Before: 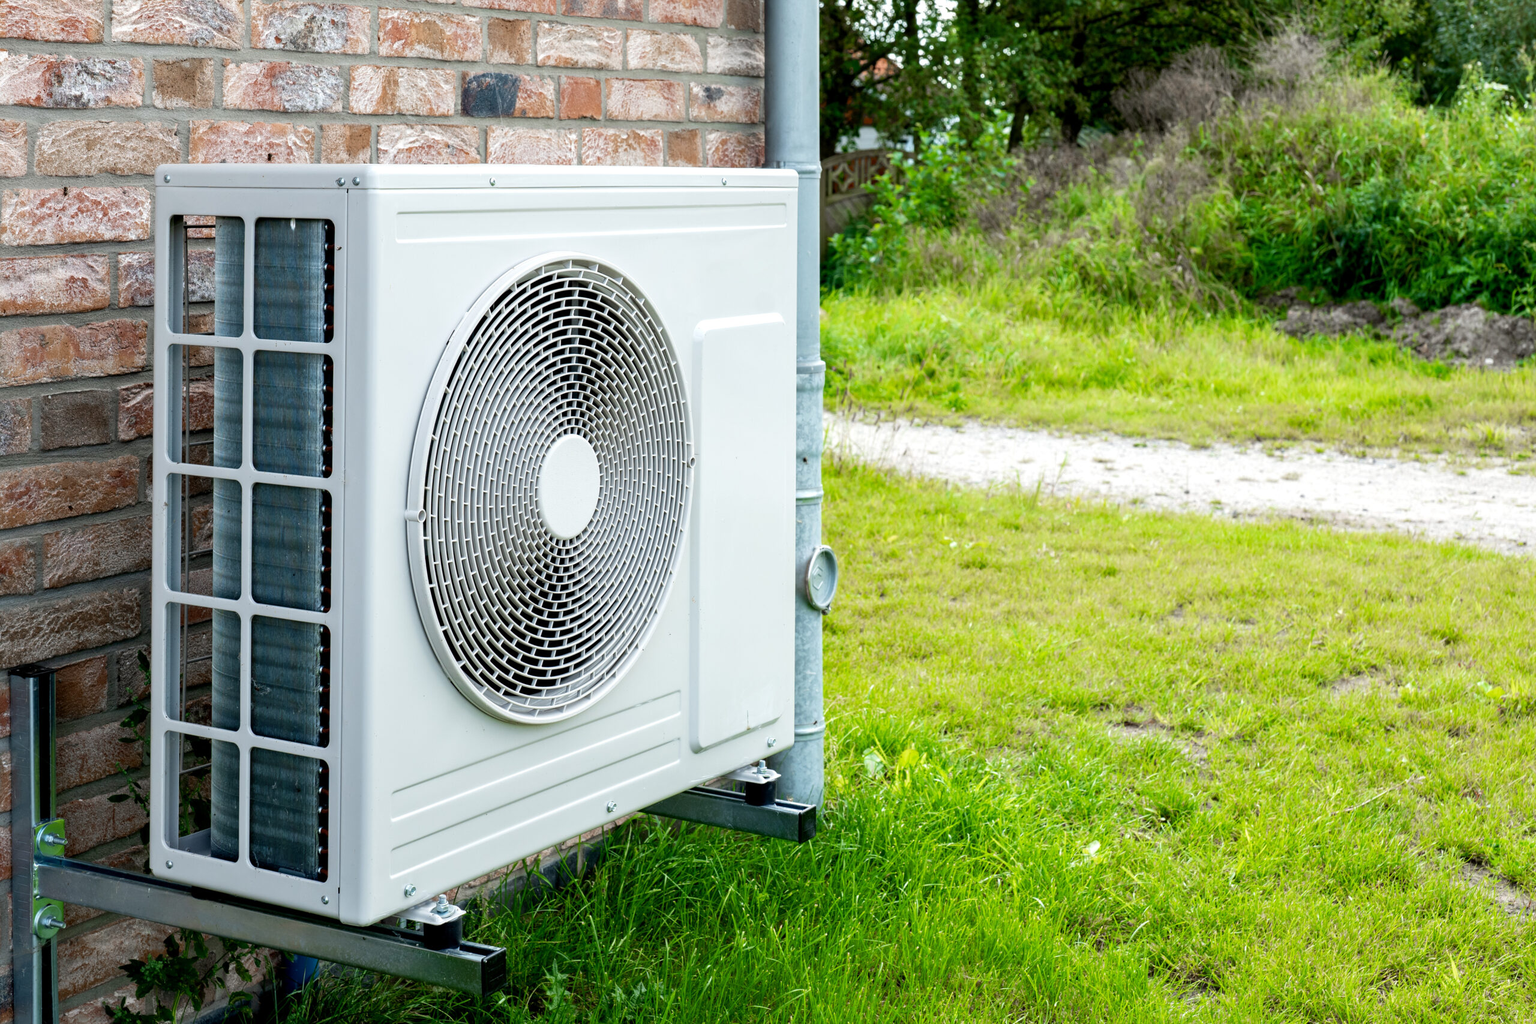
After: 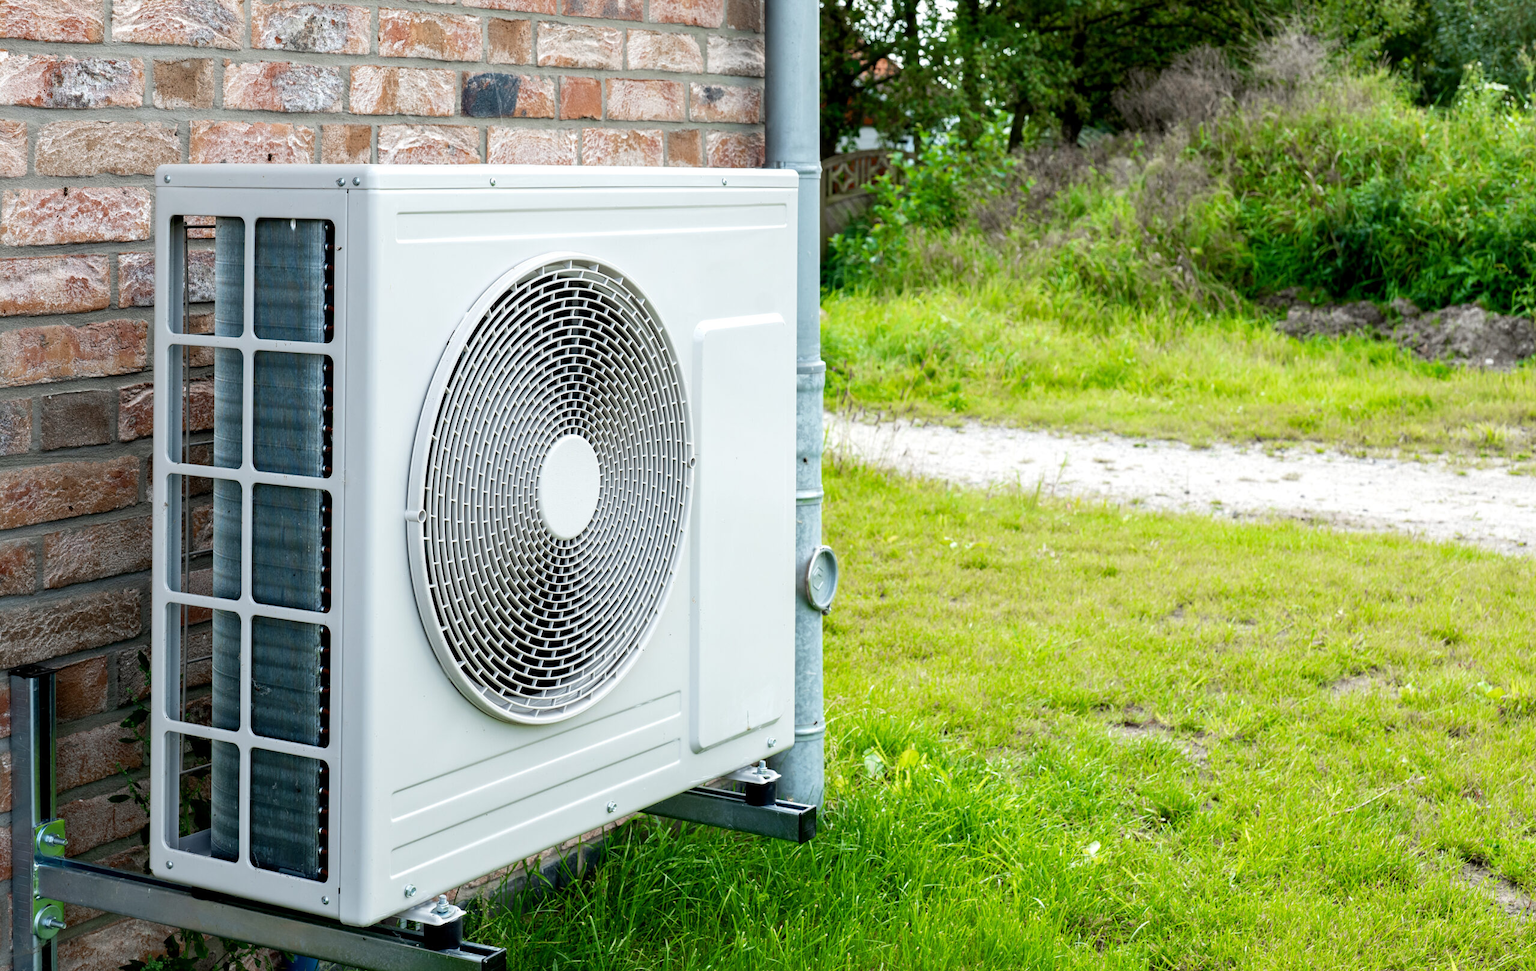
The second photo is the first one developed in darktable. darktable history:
crop and rotate: top 0.002%, bottom 5.152%
